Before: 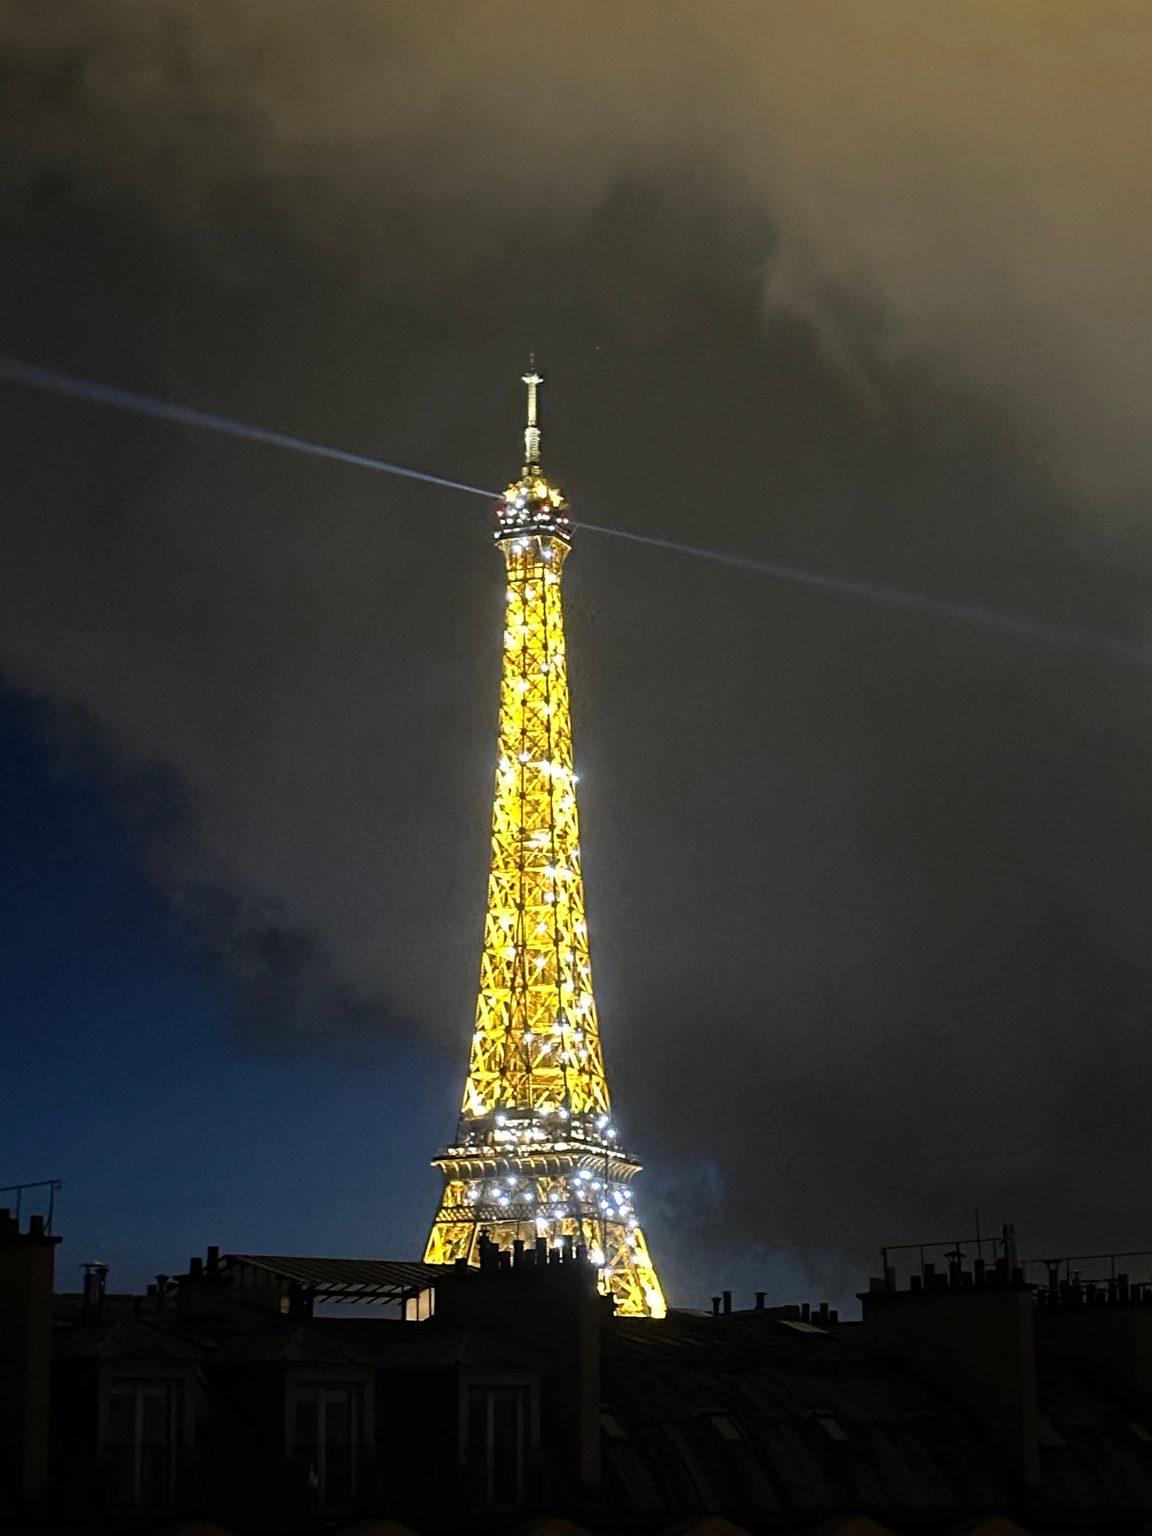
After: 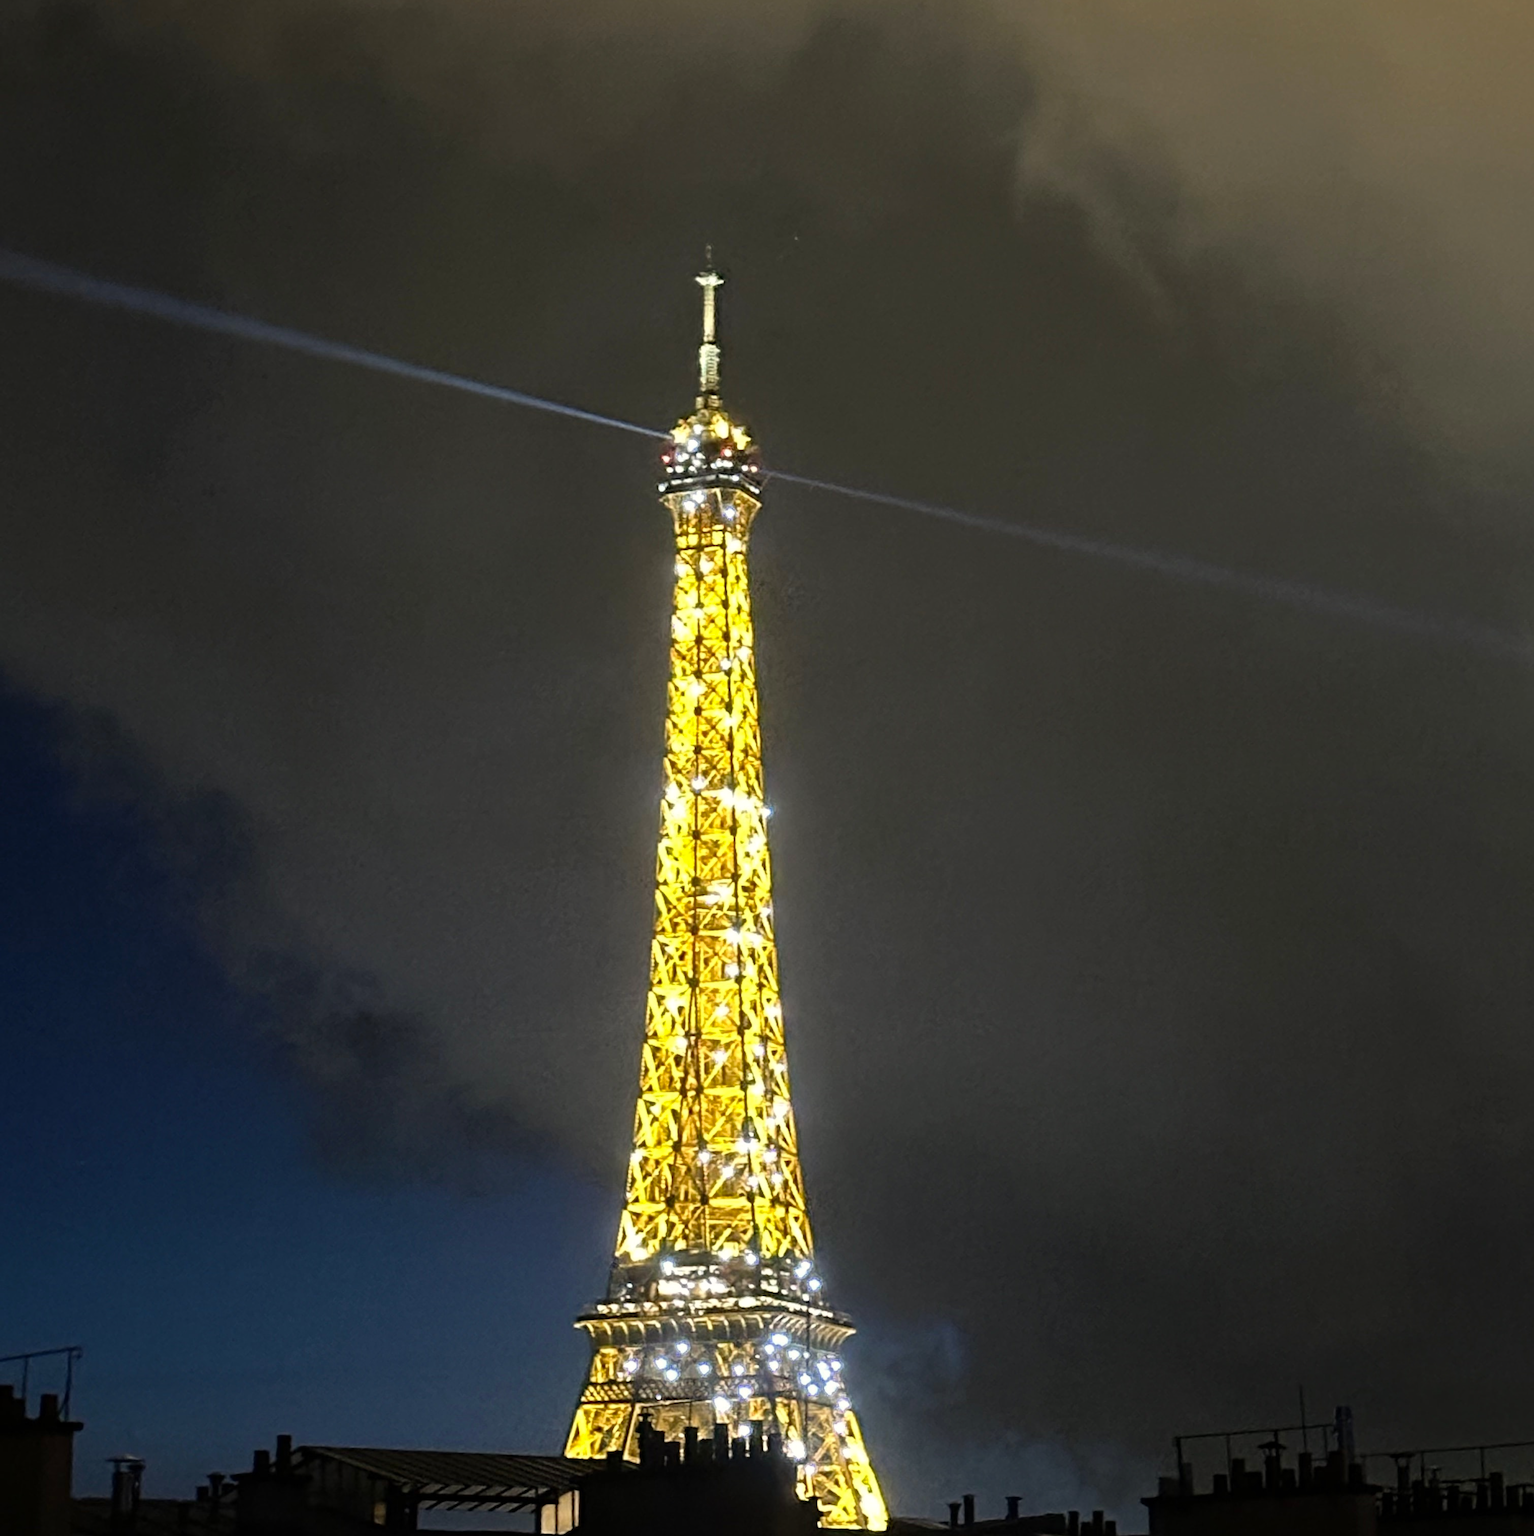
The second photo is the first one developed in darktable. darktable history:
color correction: highlights b* 2.95
crop: top 11.036%, bottom 13.881%
